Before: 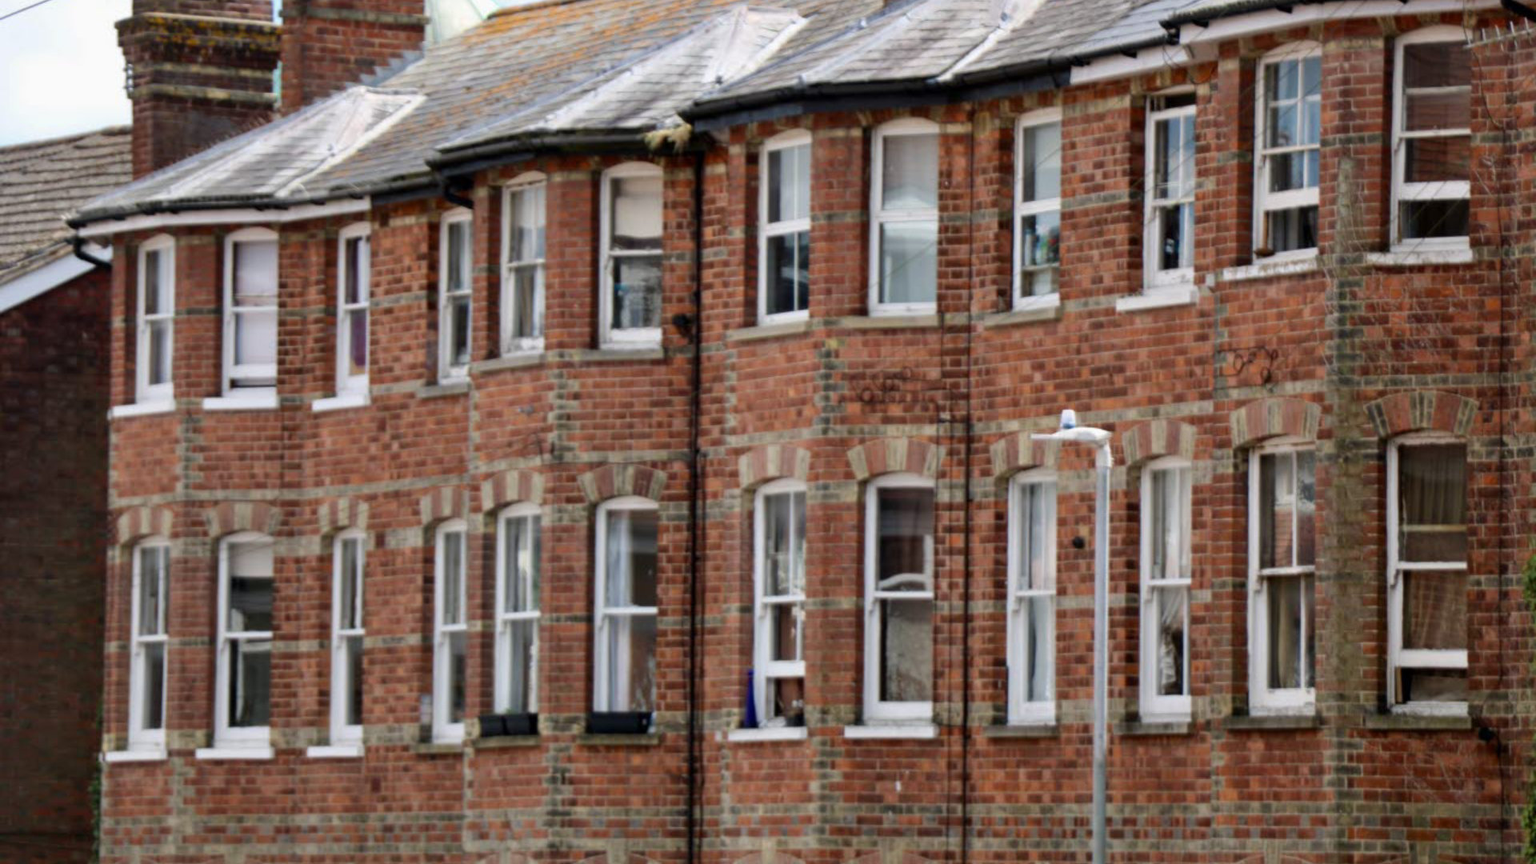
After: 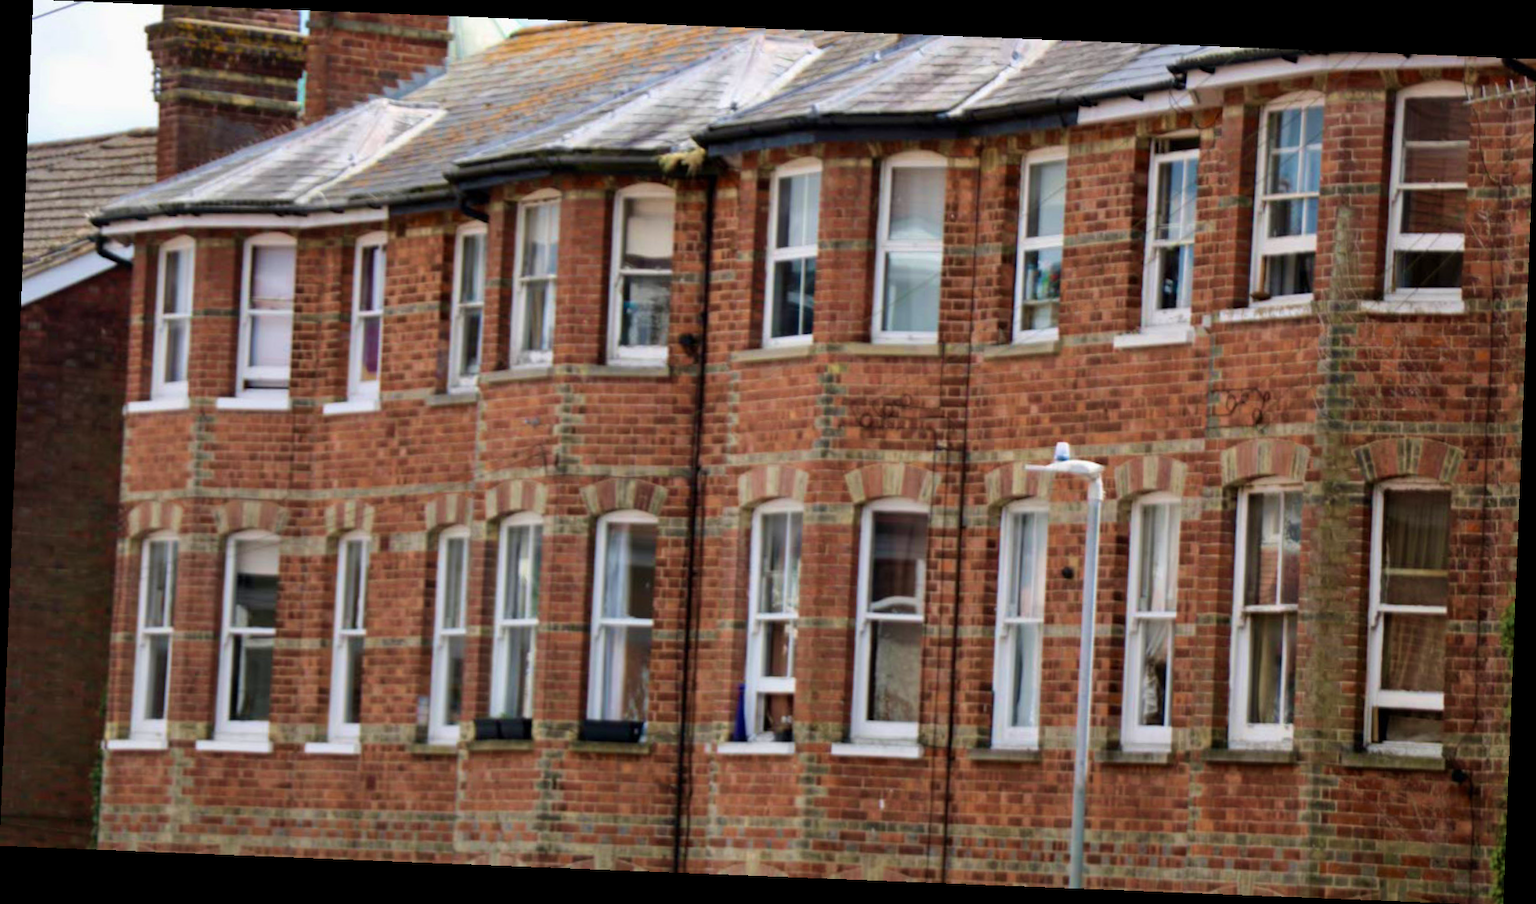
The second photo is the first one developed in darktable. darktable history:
velvia: strength 40%
rotate and perspective: rotation 2.27°, automatic cropping off
